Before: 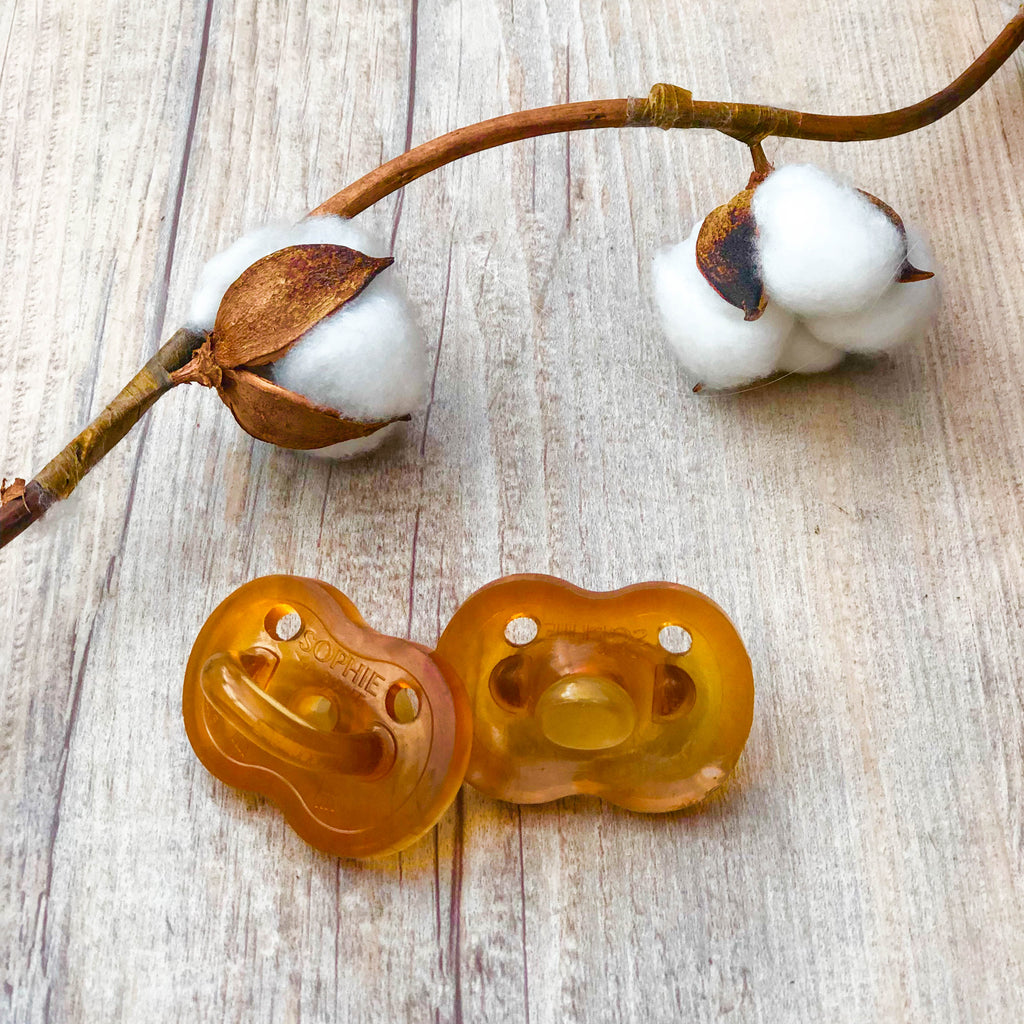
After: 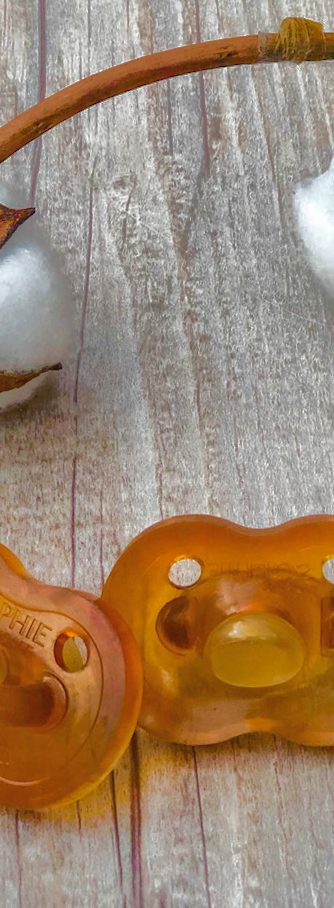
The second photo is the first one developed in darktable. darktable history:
shadows and highlights: shadows 38.43, highlights -74.54
rotate and perspective: rotation -3.52°, crop left 0.036, crop right 0.964, crop top 0.081, crop bottom 0.919
color balance rgb: saturation formula JzAzBz (2021)
crop: left 33.36%, right 33.36%
